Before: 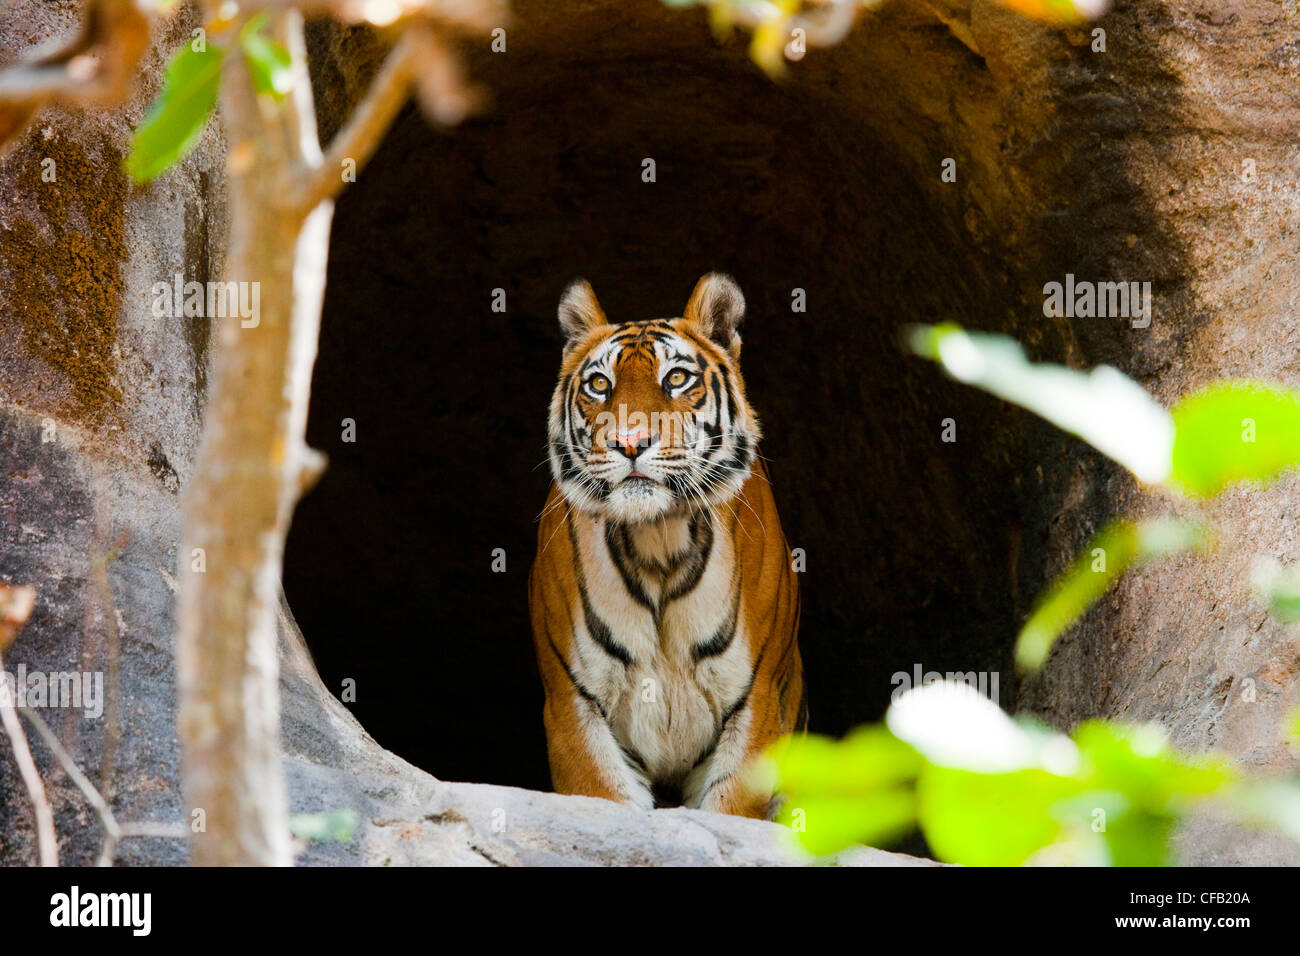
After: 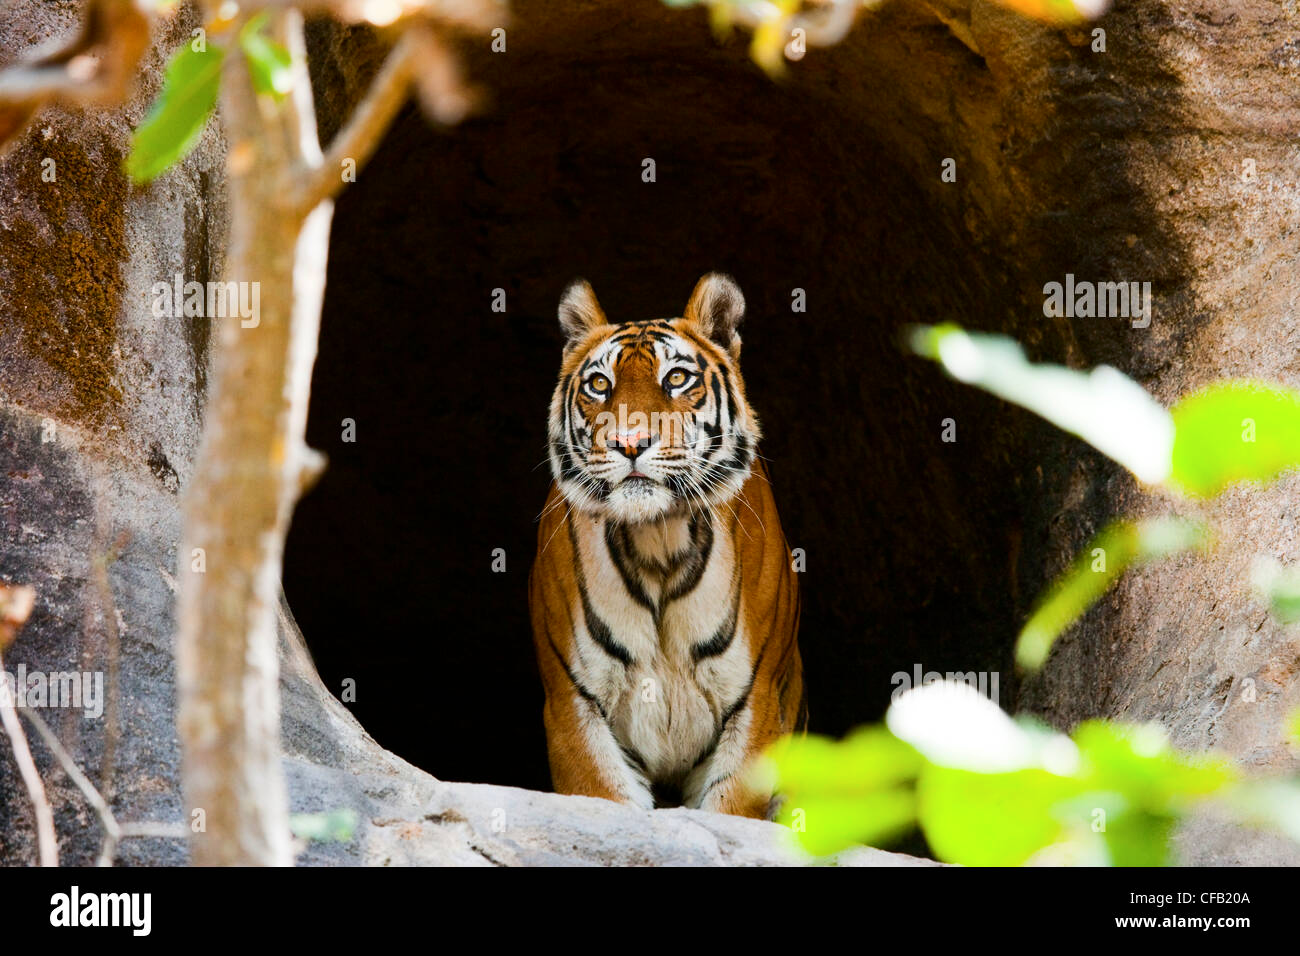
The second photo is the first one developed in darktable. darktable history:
contrast brightness saturation: contrast 0.137
